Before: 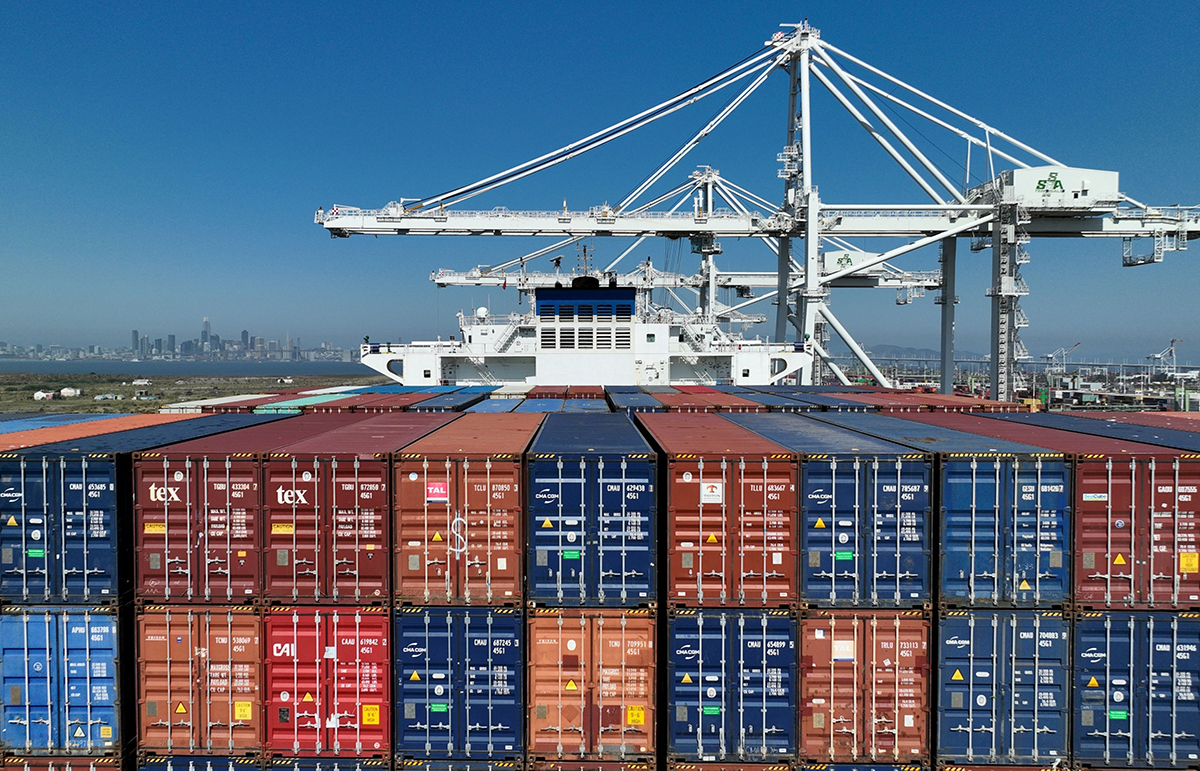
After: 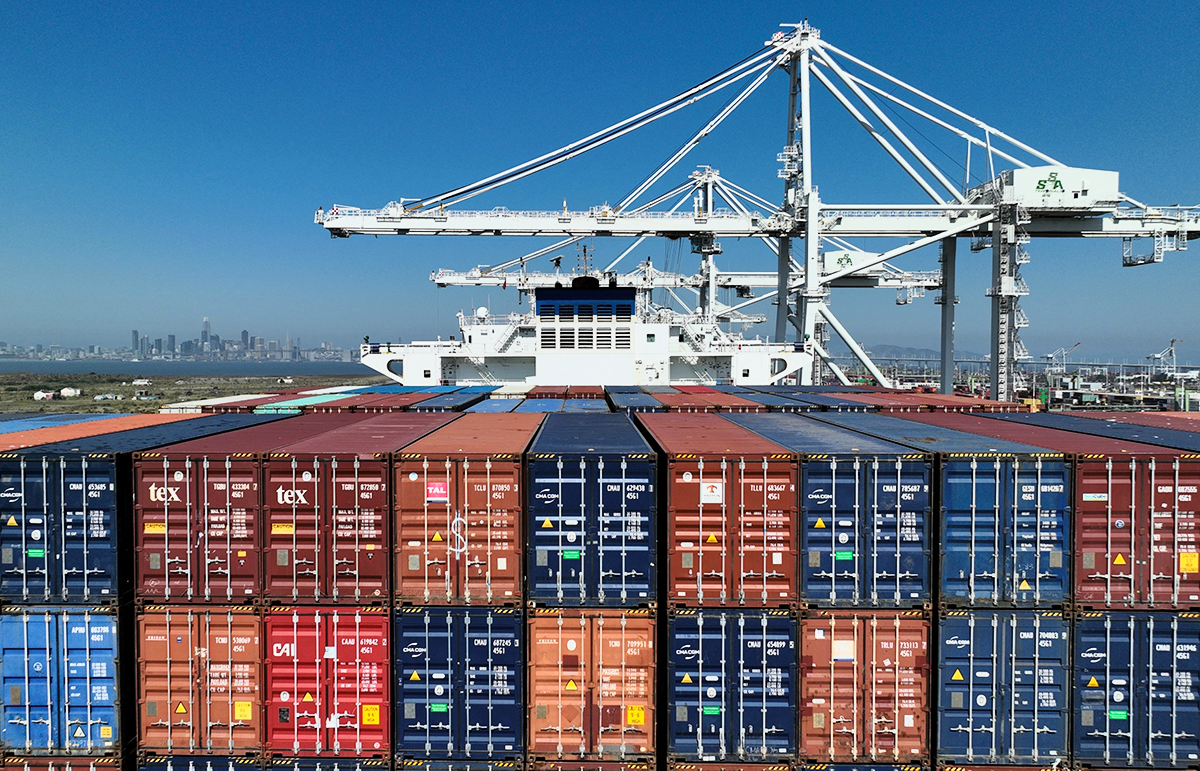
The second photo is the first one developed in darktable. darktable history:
tone curve: curves: ch0 [(0, 0) (0.105, 0.068) (0.195, 0.162) (0.283, 0.283) (0.384, 0.404) (0.485, 0.531) (0.638, 0.681) (0.795, 0.879) (1, 0.977)]; ch1 [(0, 0) (0.161, 0.092) (0.35, 0.33) (0.379, 0.401) (0.456, 0.469) (0.504, 0.5) (0.512, 0.514) (0.58, 0.597) (0.635, 0.646) (1, 1)]; ch2 [(0, 0) (0.371, 0.362) (0.437, 0.437) (0.5, 0.5) (0.53, 0.523) (0.56, 0.58) (0.622, 0.606) (1, 1)], color space Lab, linked channels, preserve colors none
